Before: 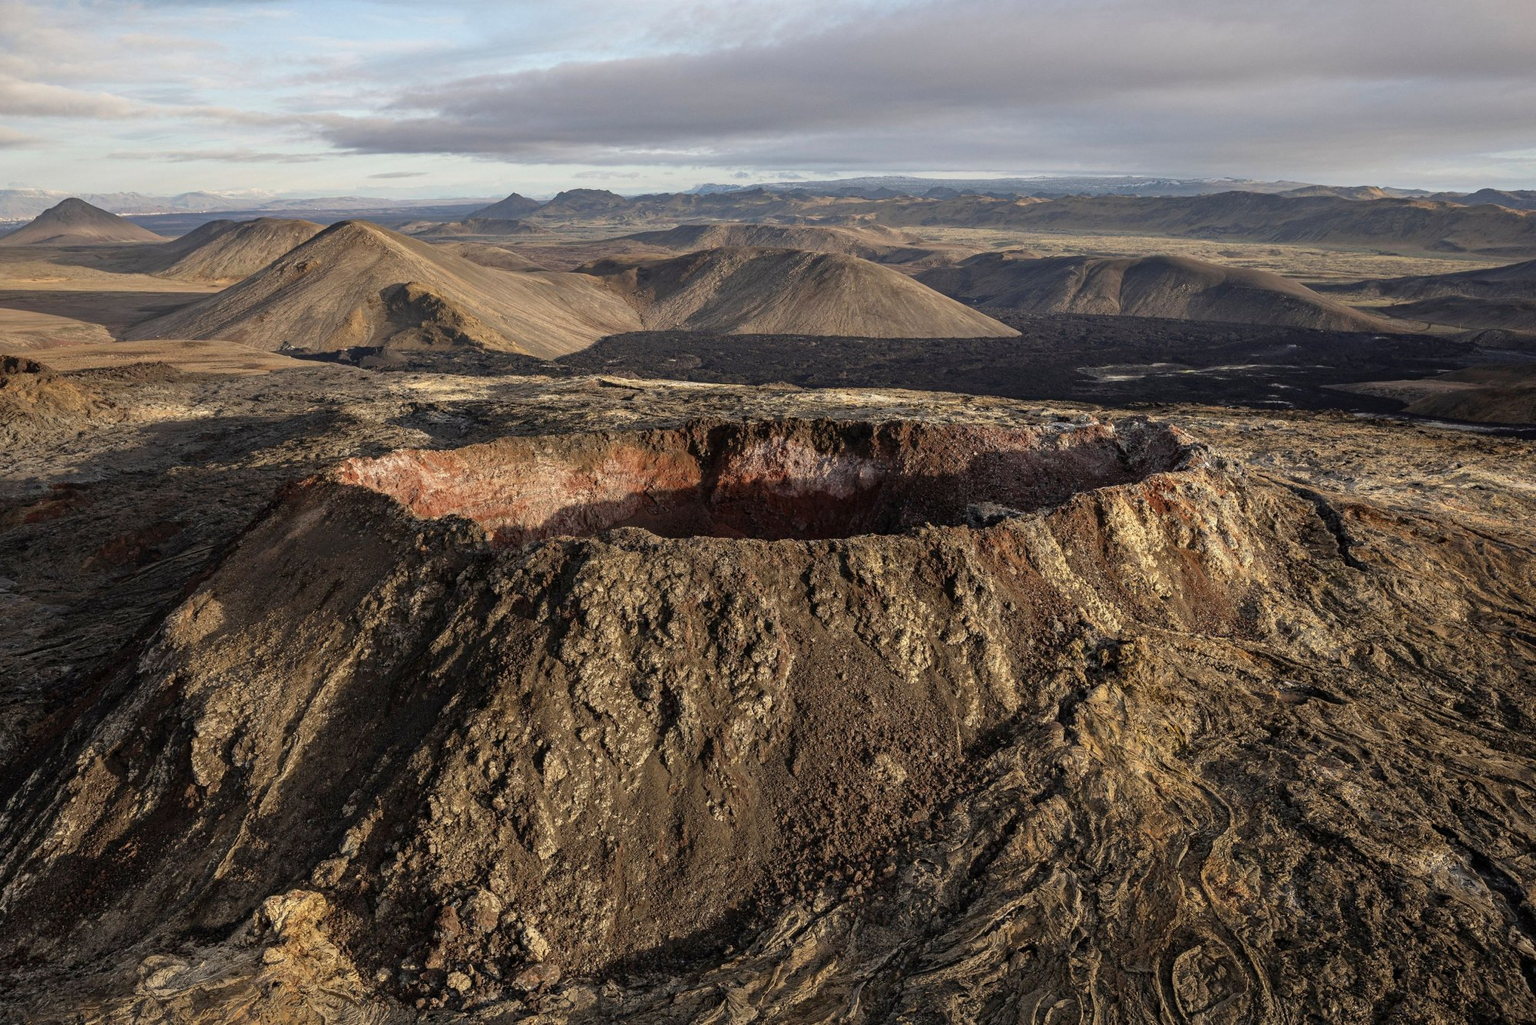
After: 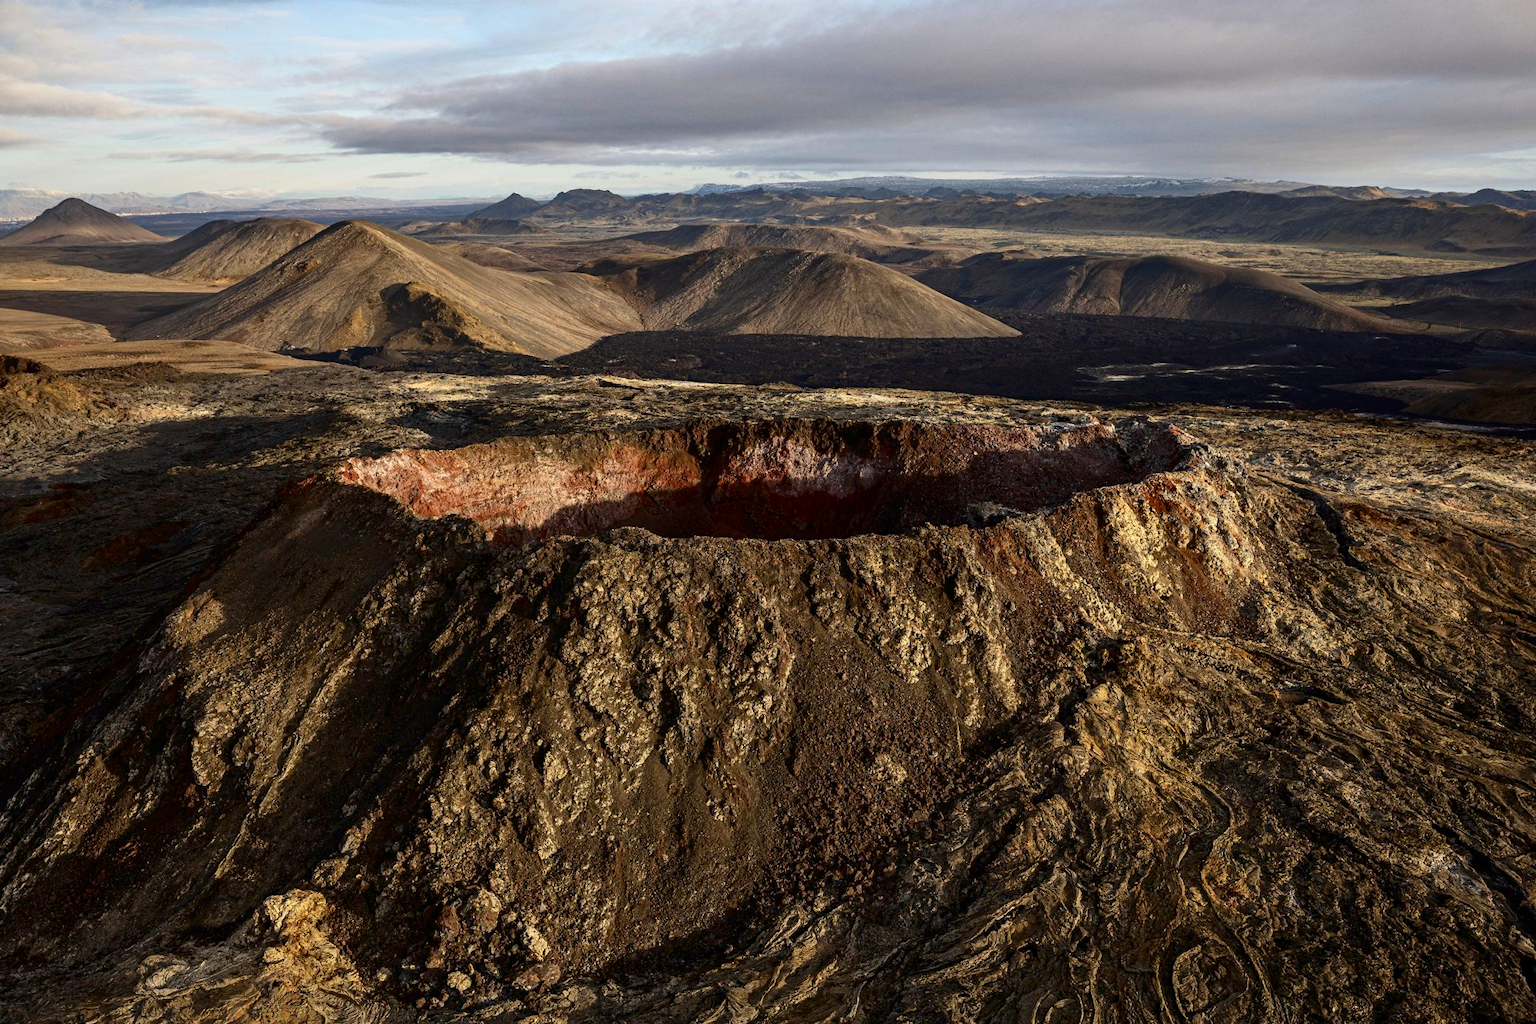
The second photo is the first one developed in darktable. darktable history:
contrast brightness saturation: contrast 0.193, brightness -0.105, saturation 0.213
